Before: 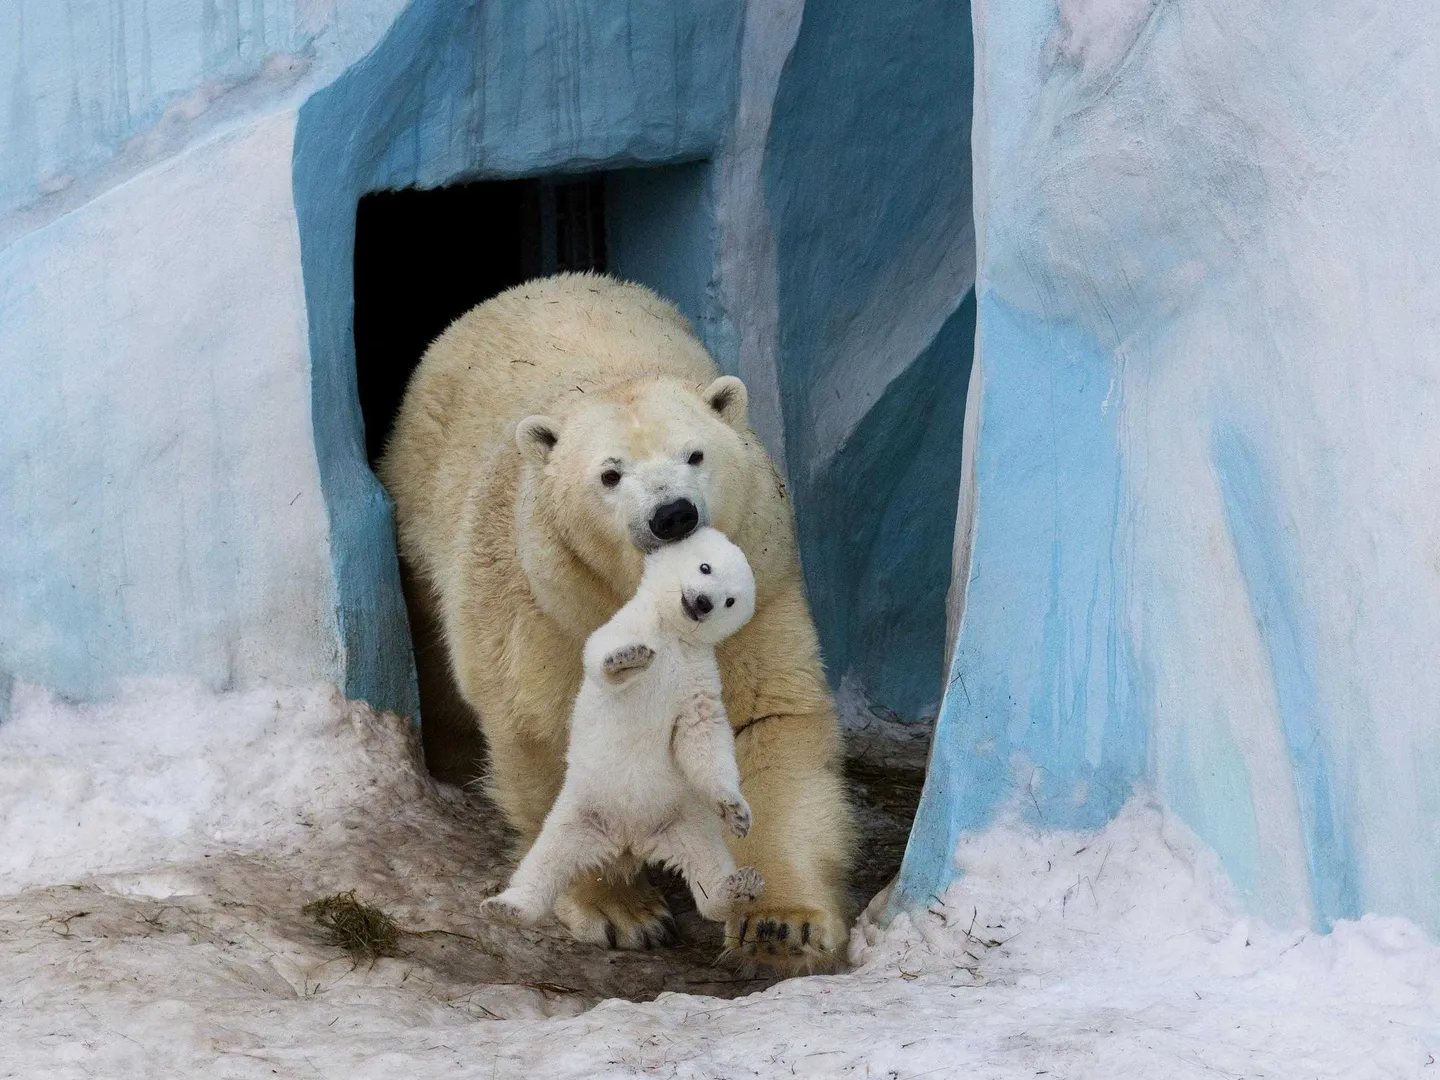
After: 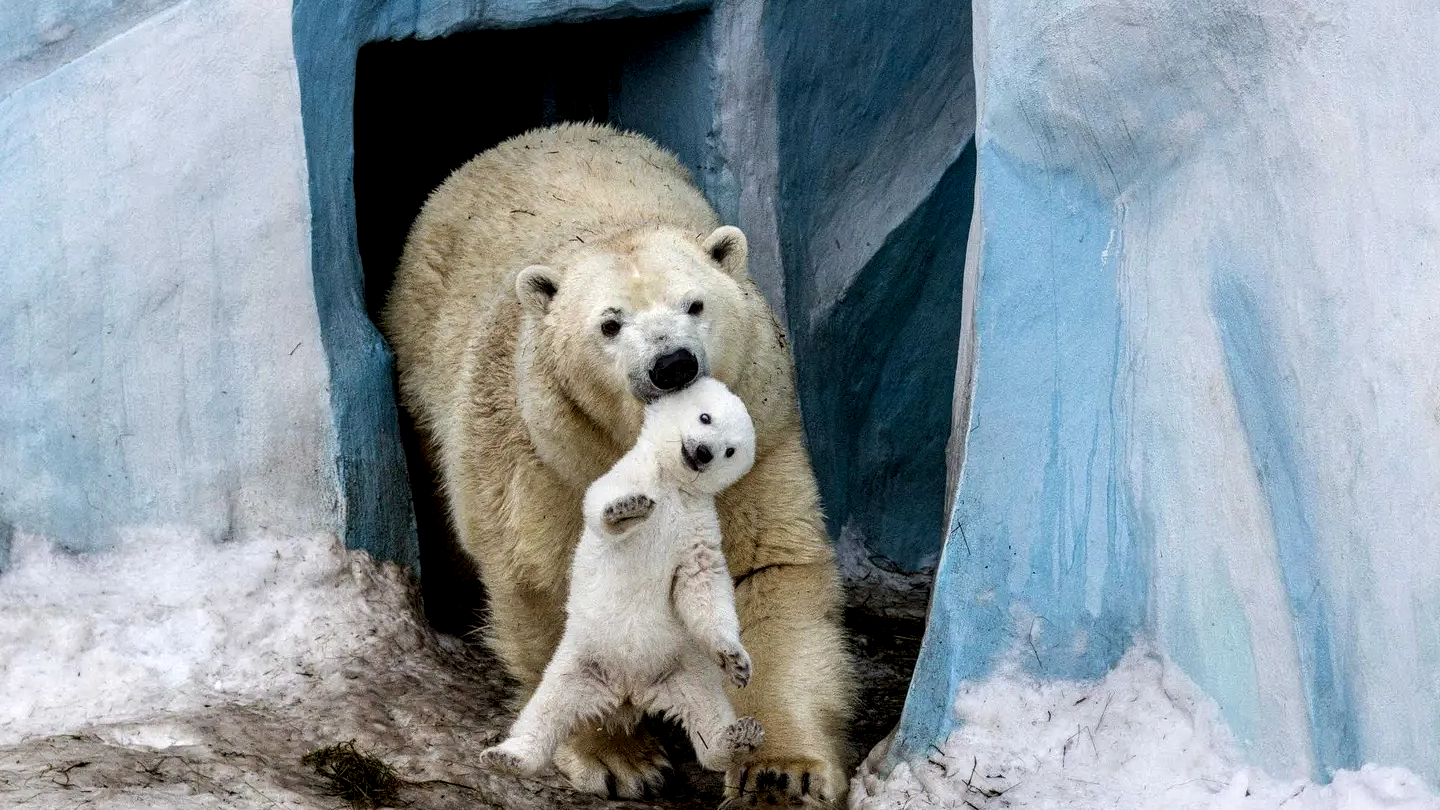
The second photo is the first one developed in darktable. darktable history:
local contrast: highlights 19%, detail 186%
crop: top 13.979%, bottom 10.989%
